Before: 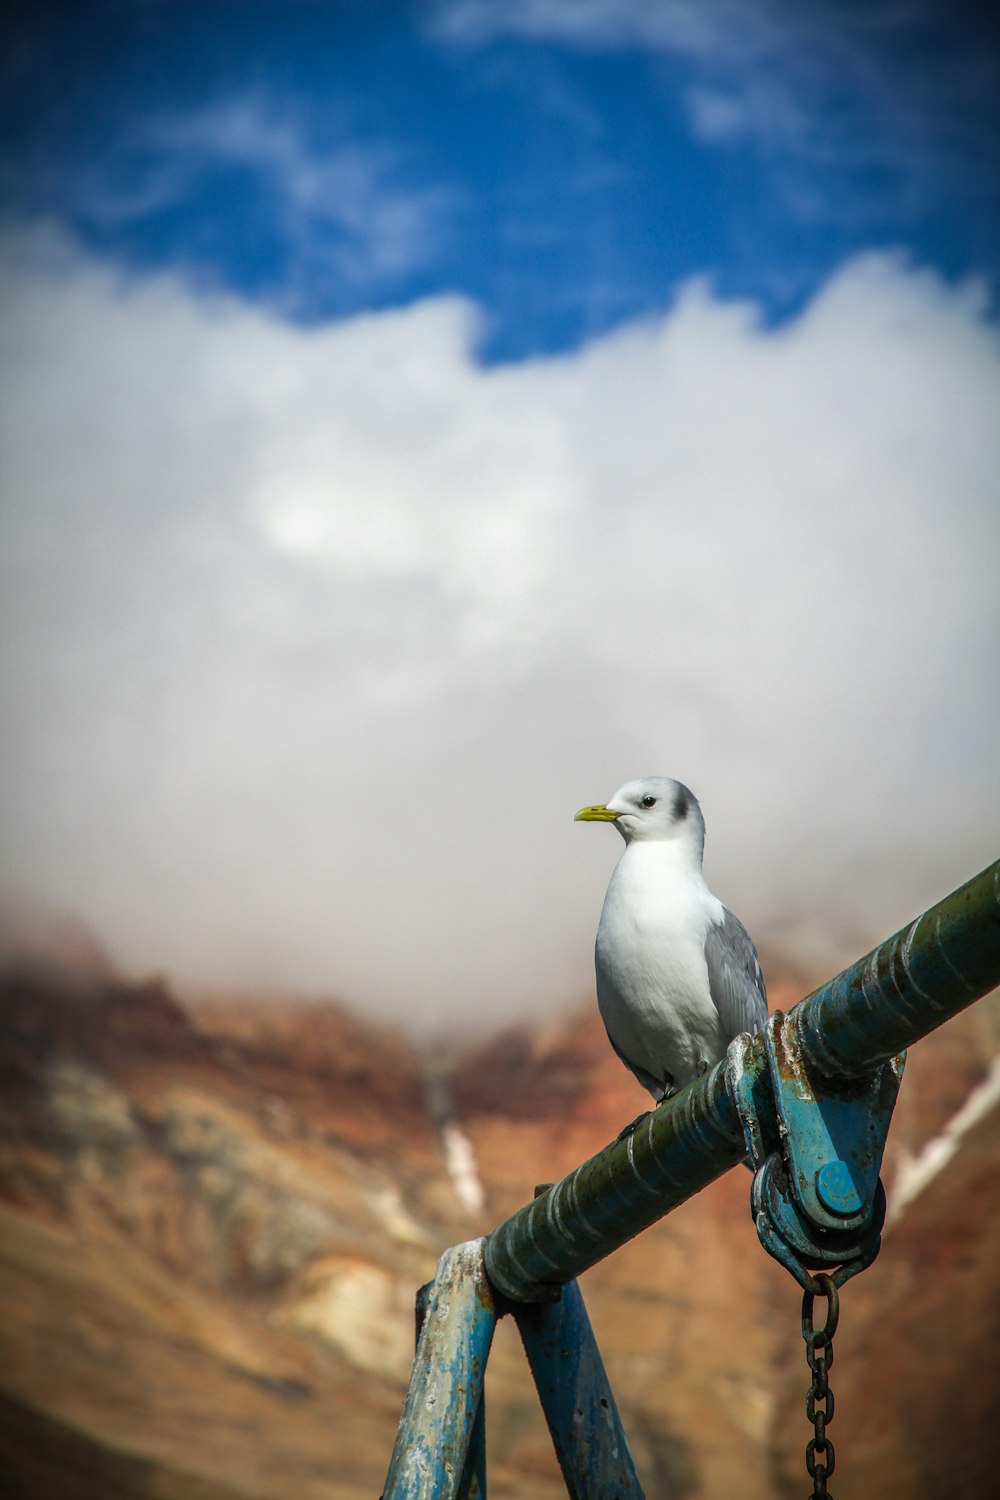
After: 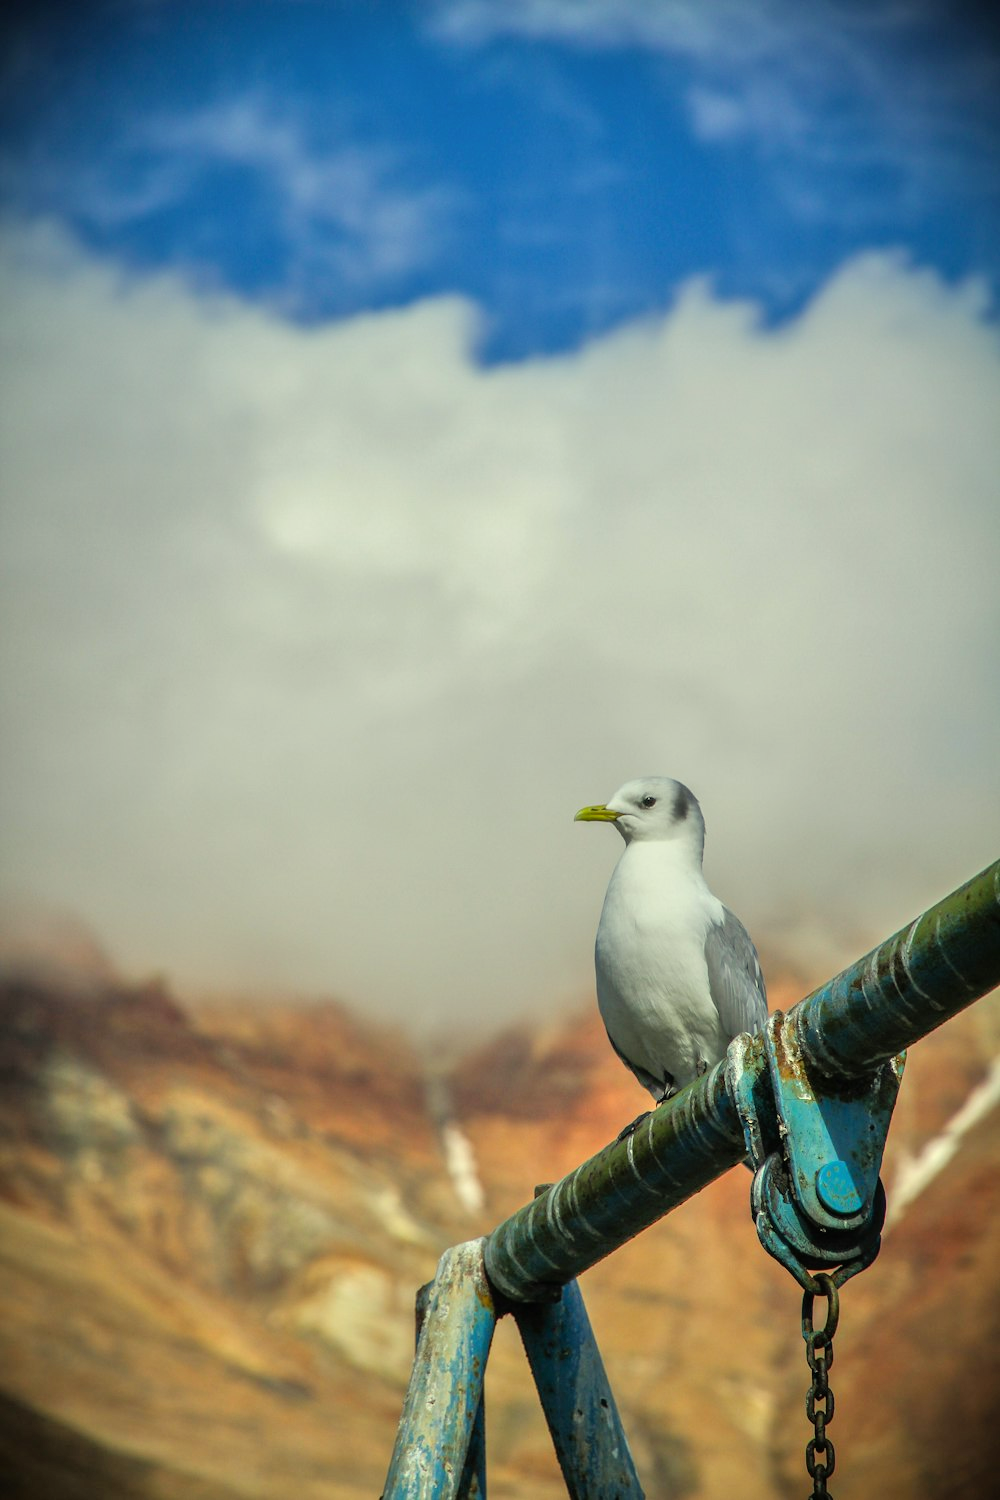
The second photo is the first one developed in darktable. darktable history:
exposure: exposure -0.293 EV, compensate highlight preservation false
tone equalizer: -7 EV 0.15 EV, -6 EV 0.6 EV, -5 EV 1.15 EV, -4 EV 1.33 EV, -3 EV 1.15 EV, -2 EV 0.6 EV, -1 EV 0.15 EV, mask exposure compensation -0.5 EV
local contrast: mode bilateral grid, contrast 100, coarseness 100, detail 94%, midtone range 0.2
color correction: highlights a* -5.94, highlights b* 11.19
